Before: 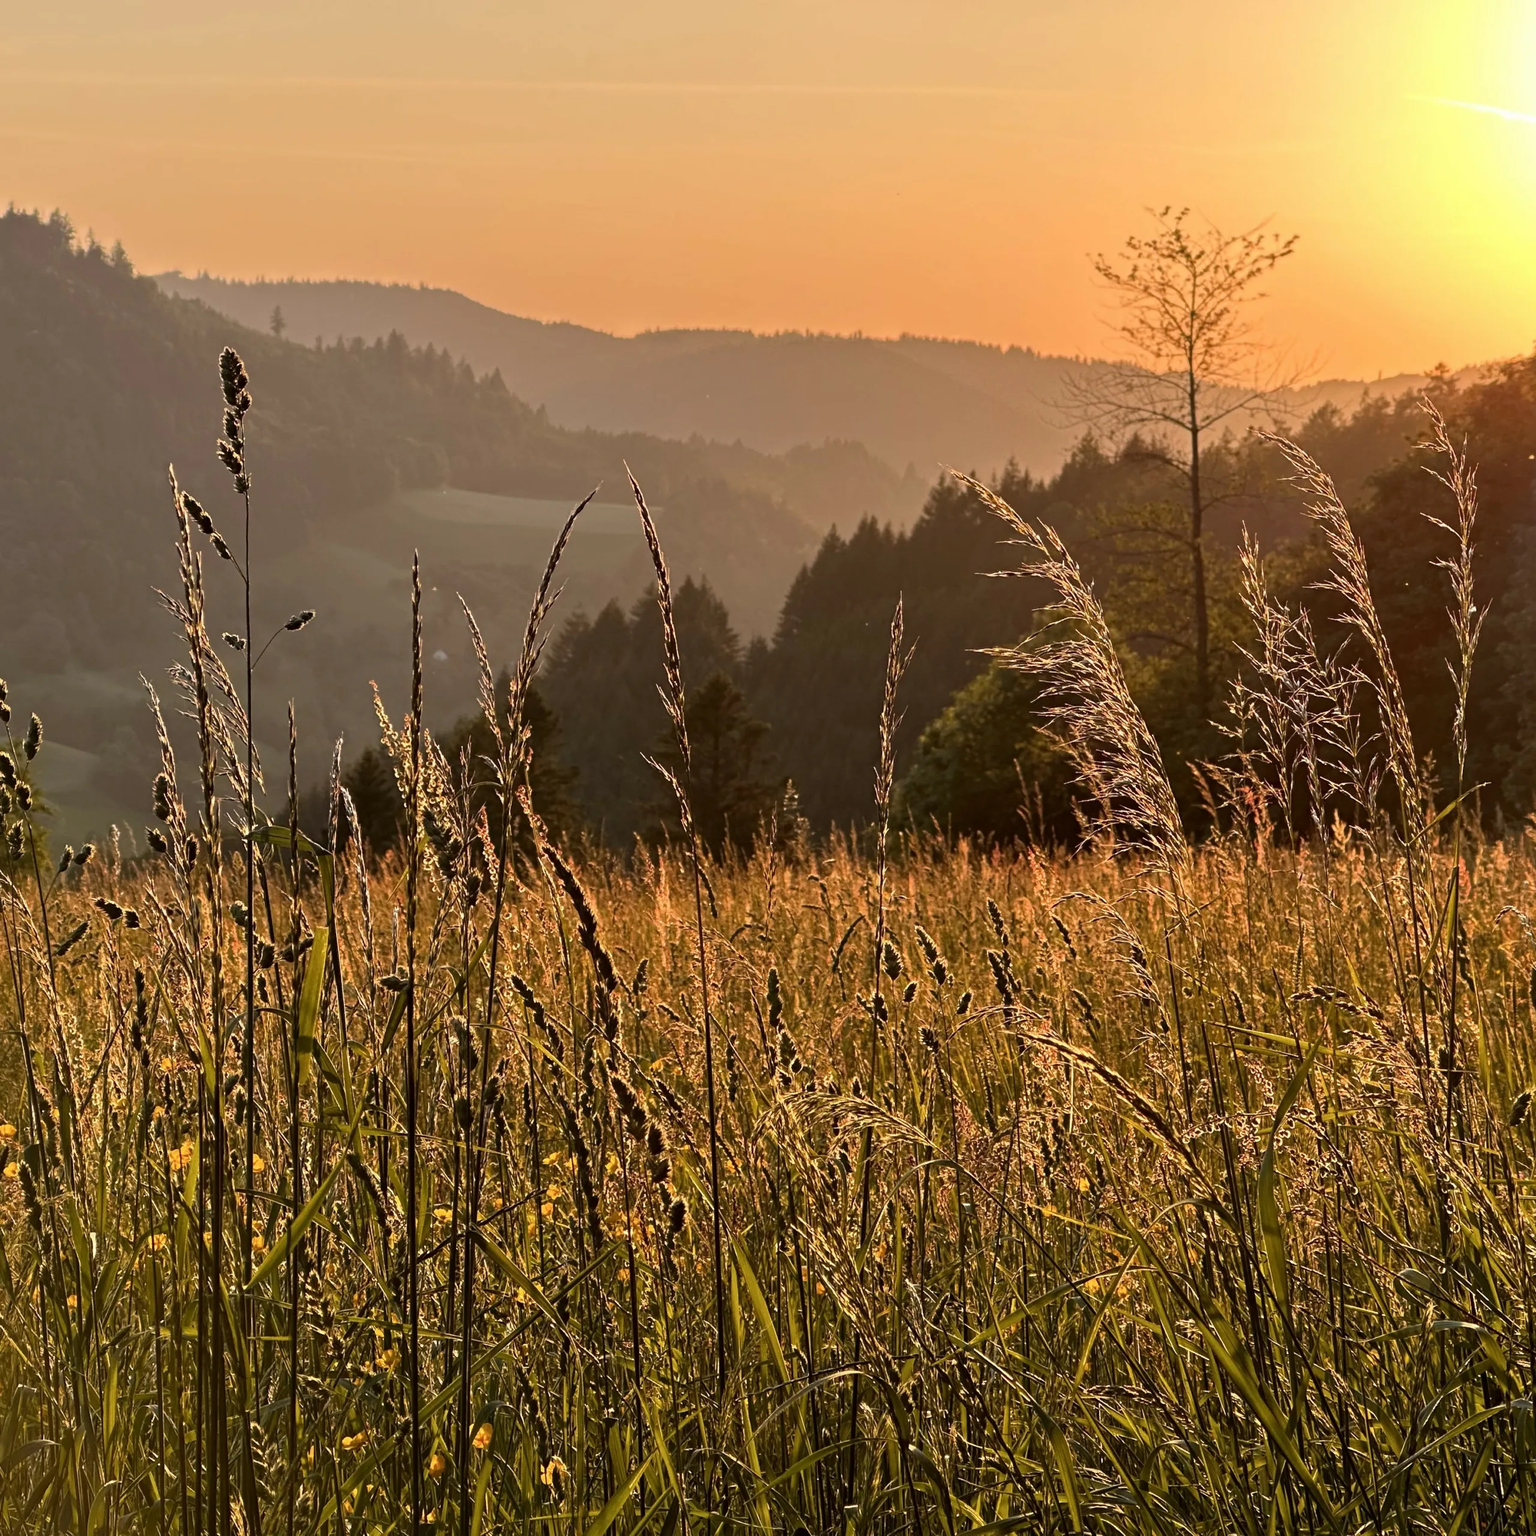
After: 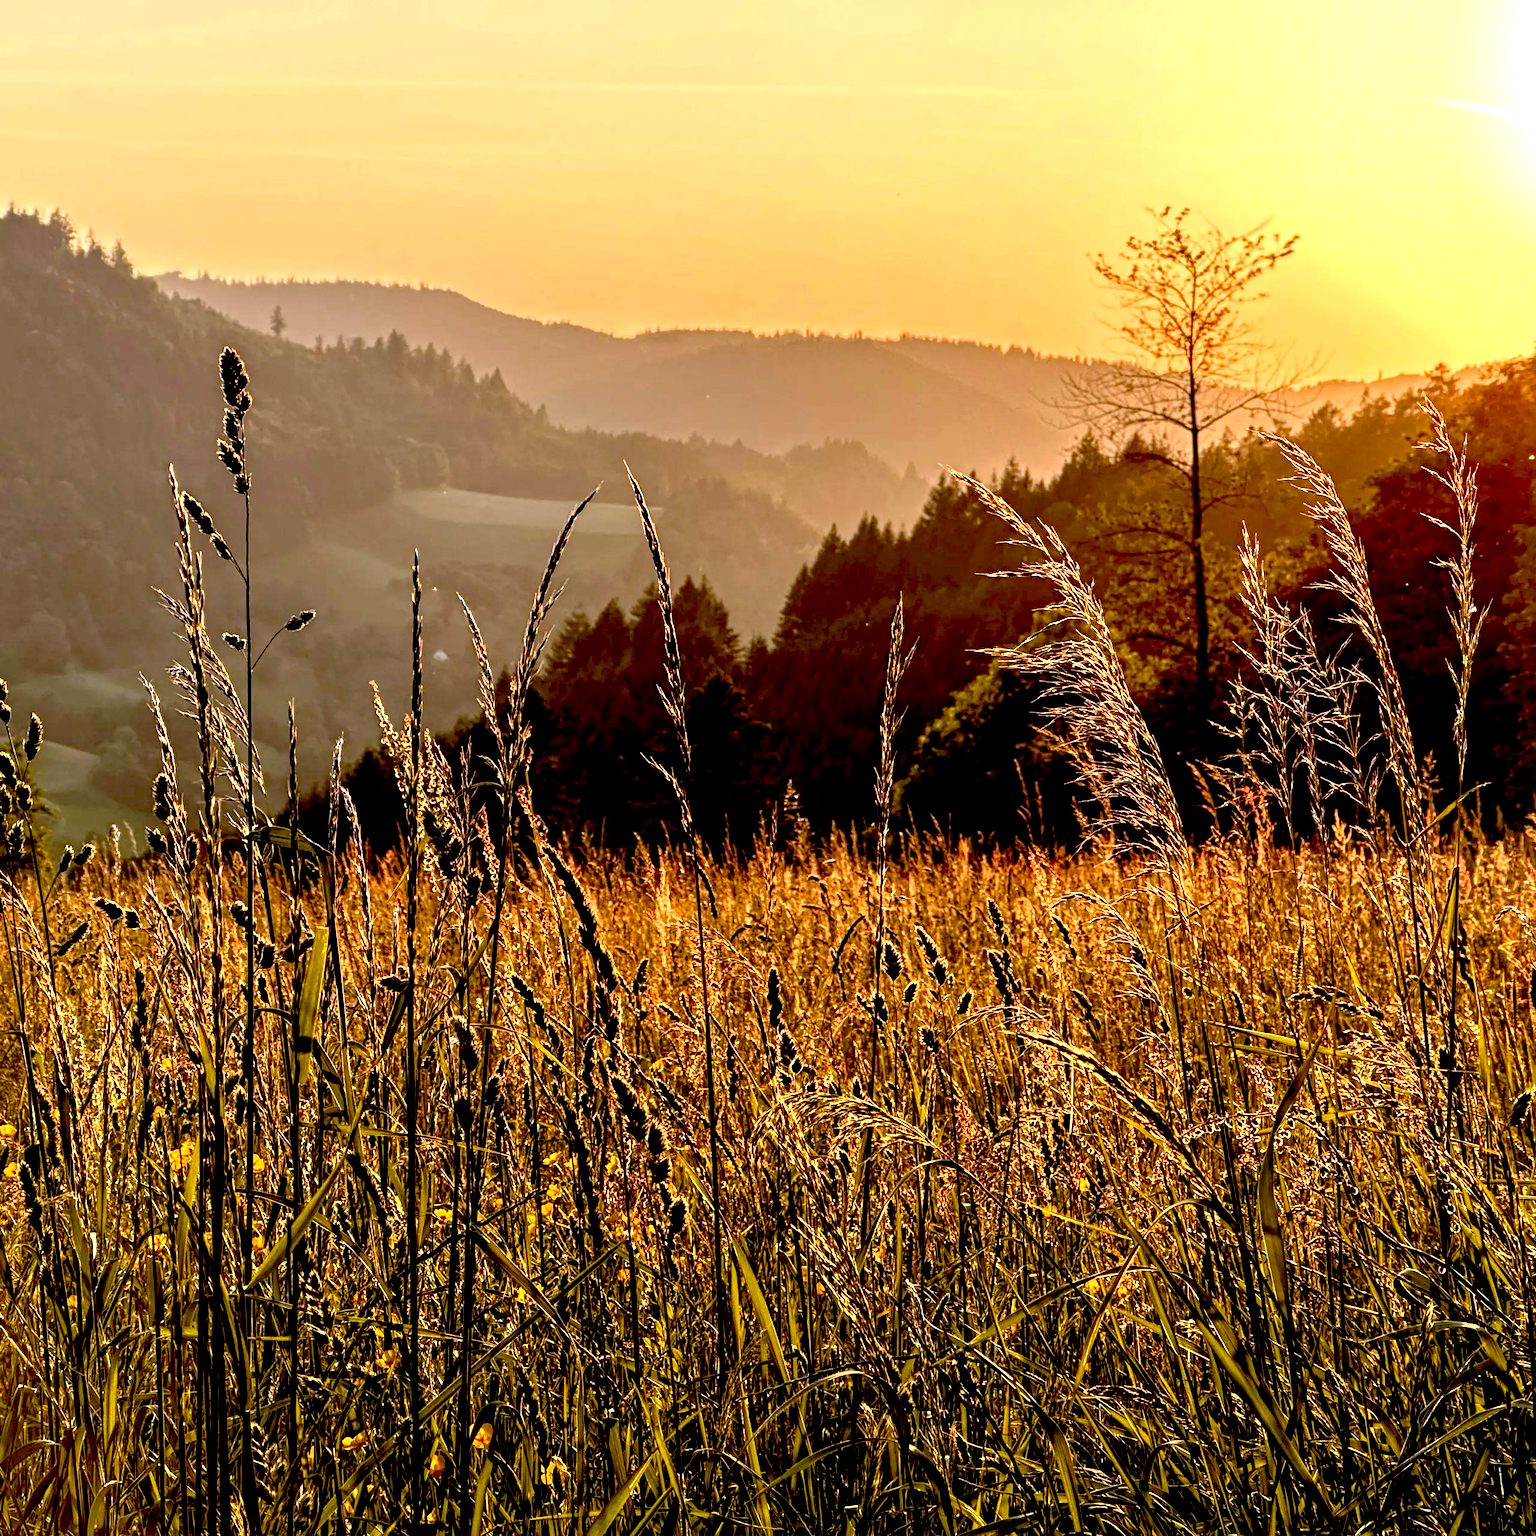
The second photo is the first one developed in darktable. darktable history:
local contrast: detail 130%
exposure: black level correction 0.035, exposure 0.9 EV, compensate highlight preservation false
